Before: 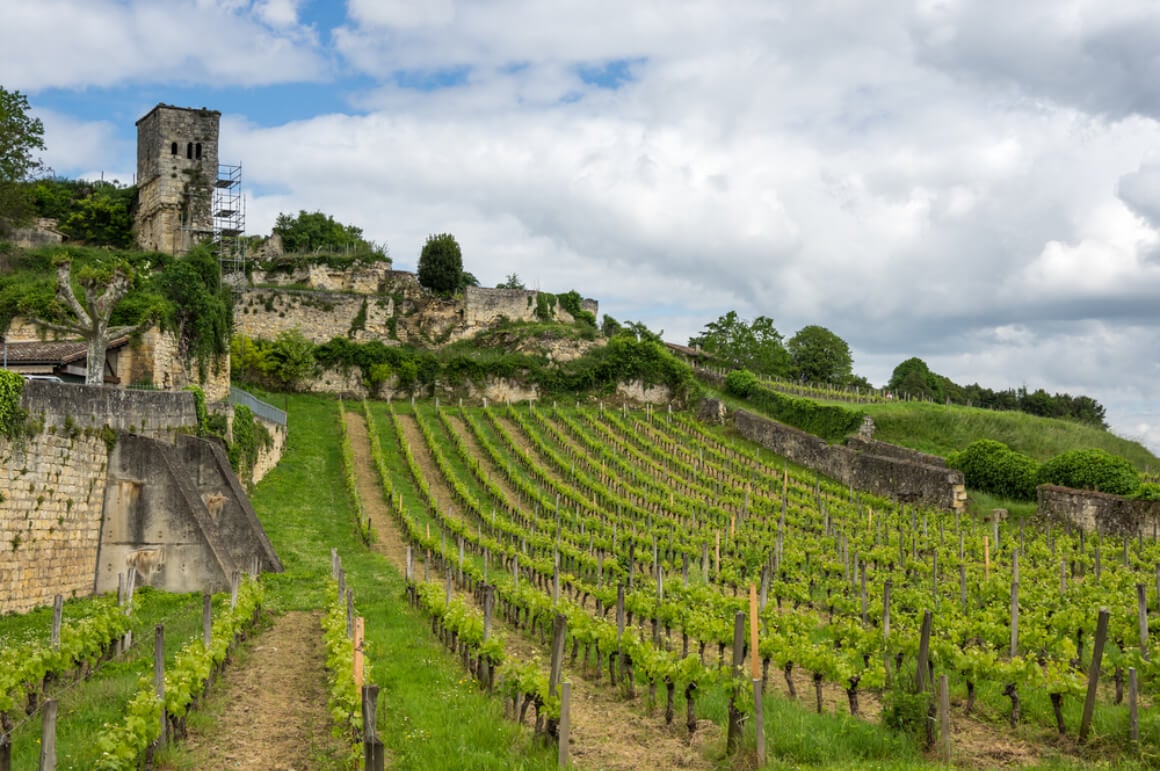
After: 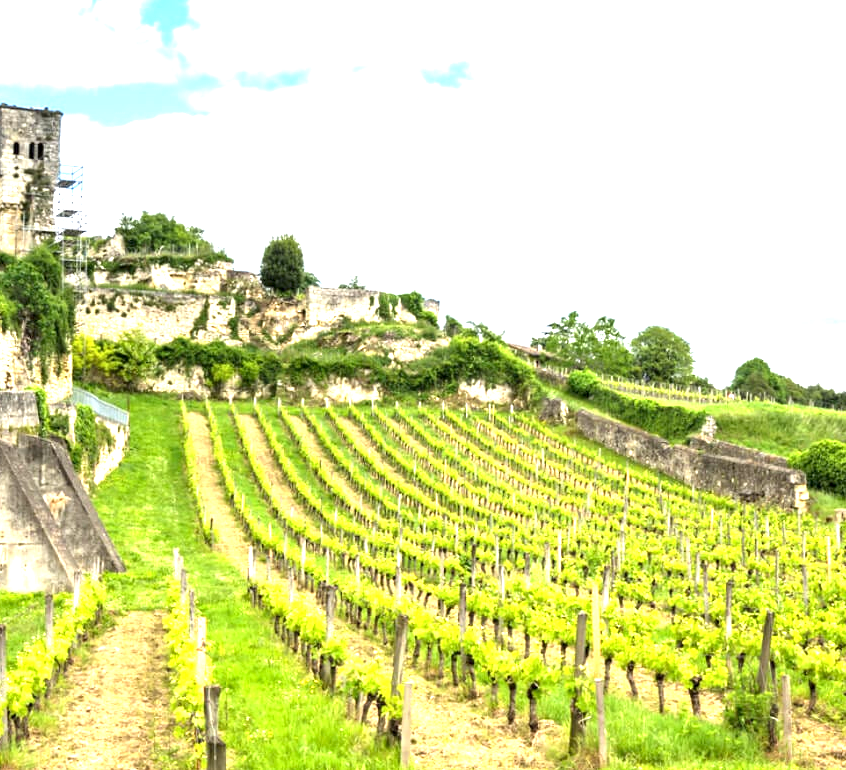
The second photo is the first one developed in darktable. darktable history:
contrast equalizer: y [[0.5, 0.488, 0.462, 0.461, 0.491, 0.5], [0.5 ×6], [0.5 ×6], [0 ×6], [0 ×6]], mix -0.981
crop: left 13.679%, right 13.379%
exposure: exposure 1.988 EV, compensate highlight preservation false
